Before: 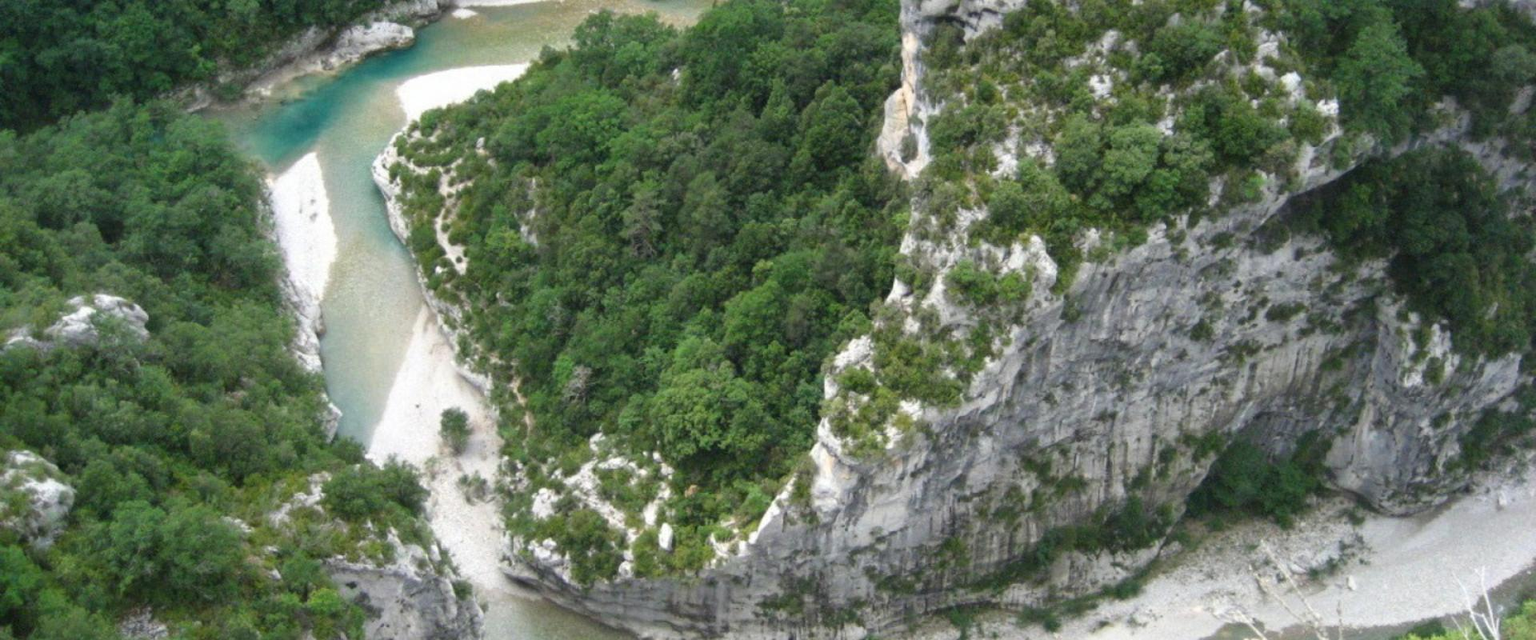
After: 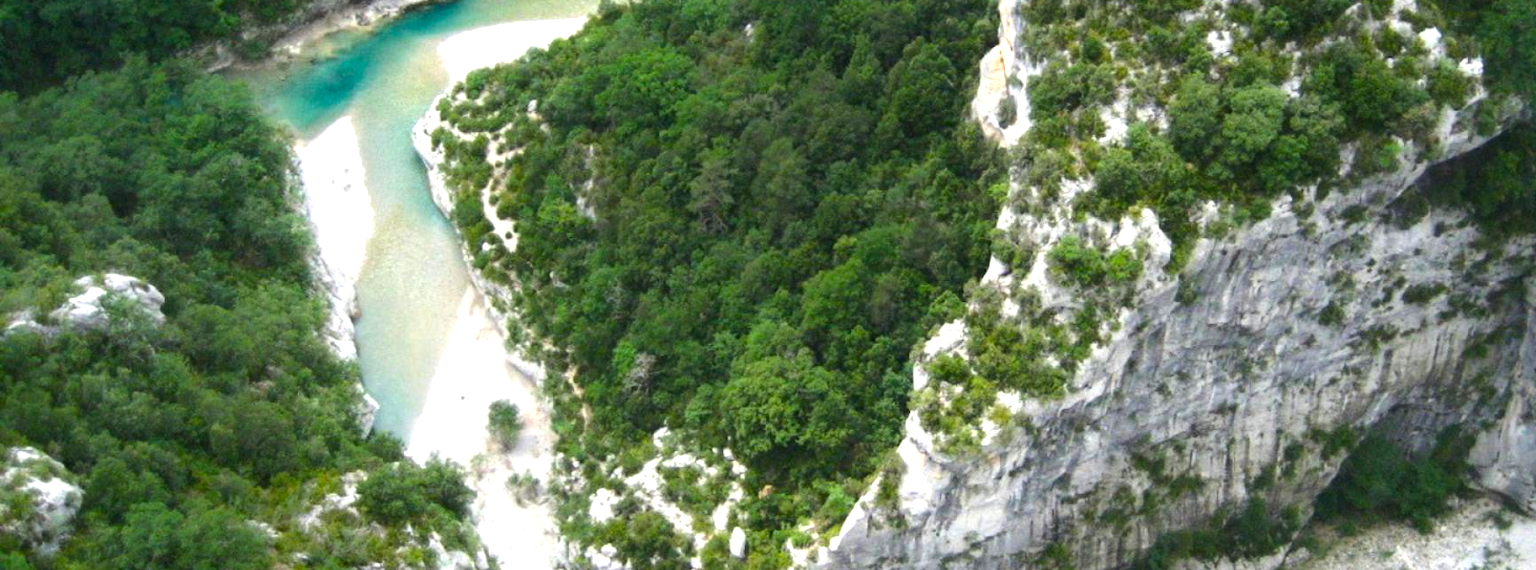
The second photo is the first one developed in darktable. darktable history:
tone equalizer: -8 EV 0.001 EV, -7 EV -0.002 EV, -6 EV 0.002 EV, -5 EV -0.03 EV, -4 EV -0.116 EV, -3 EV -0.169 EV, -2 EV 0.24 EV, -1 EV 0.702 EV, +0 EV 0.493 EV
color balance rgb: perceptual saturation grading › global saturation 20%, global vibrance 20%
crop: top 7.49%, right 9.717%, bottom 11.943%
